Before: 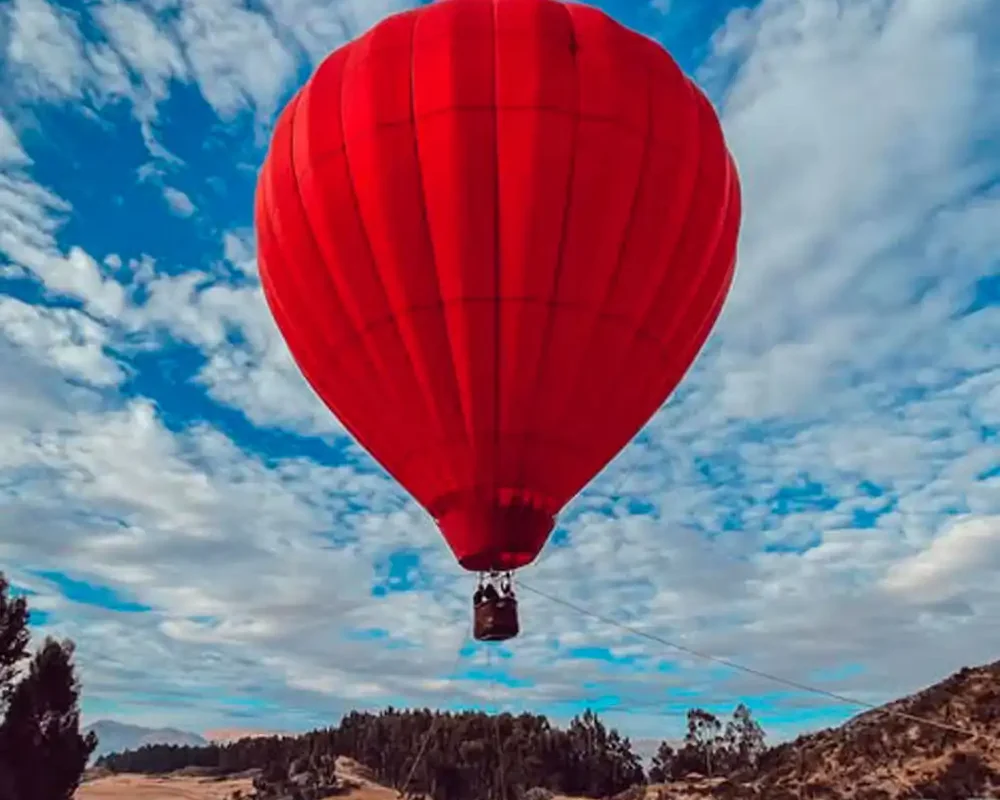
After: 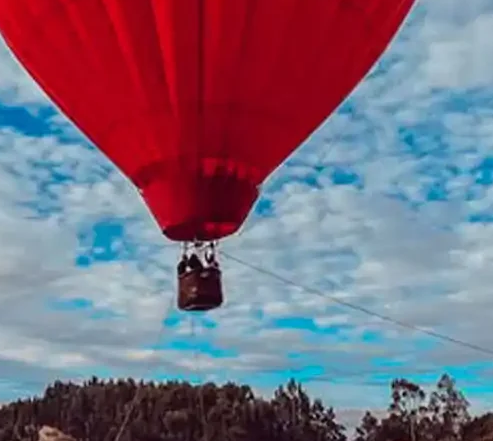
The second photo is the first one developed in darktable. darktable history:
crop: left 29.664%, top 41.287%, right 21.034%, bottom 3.473%
